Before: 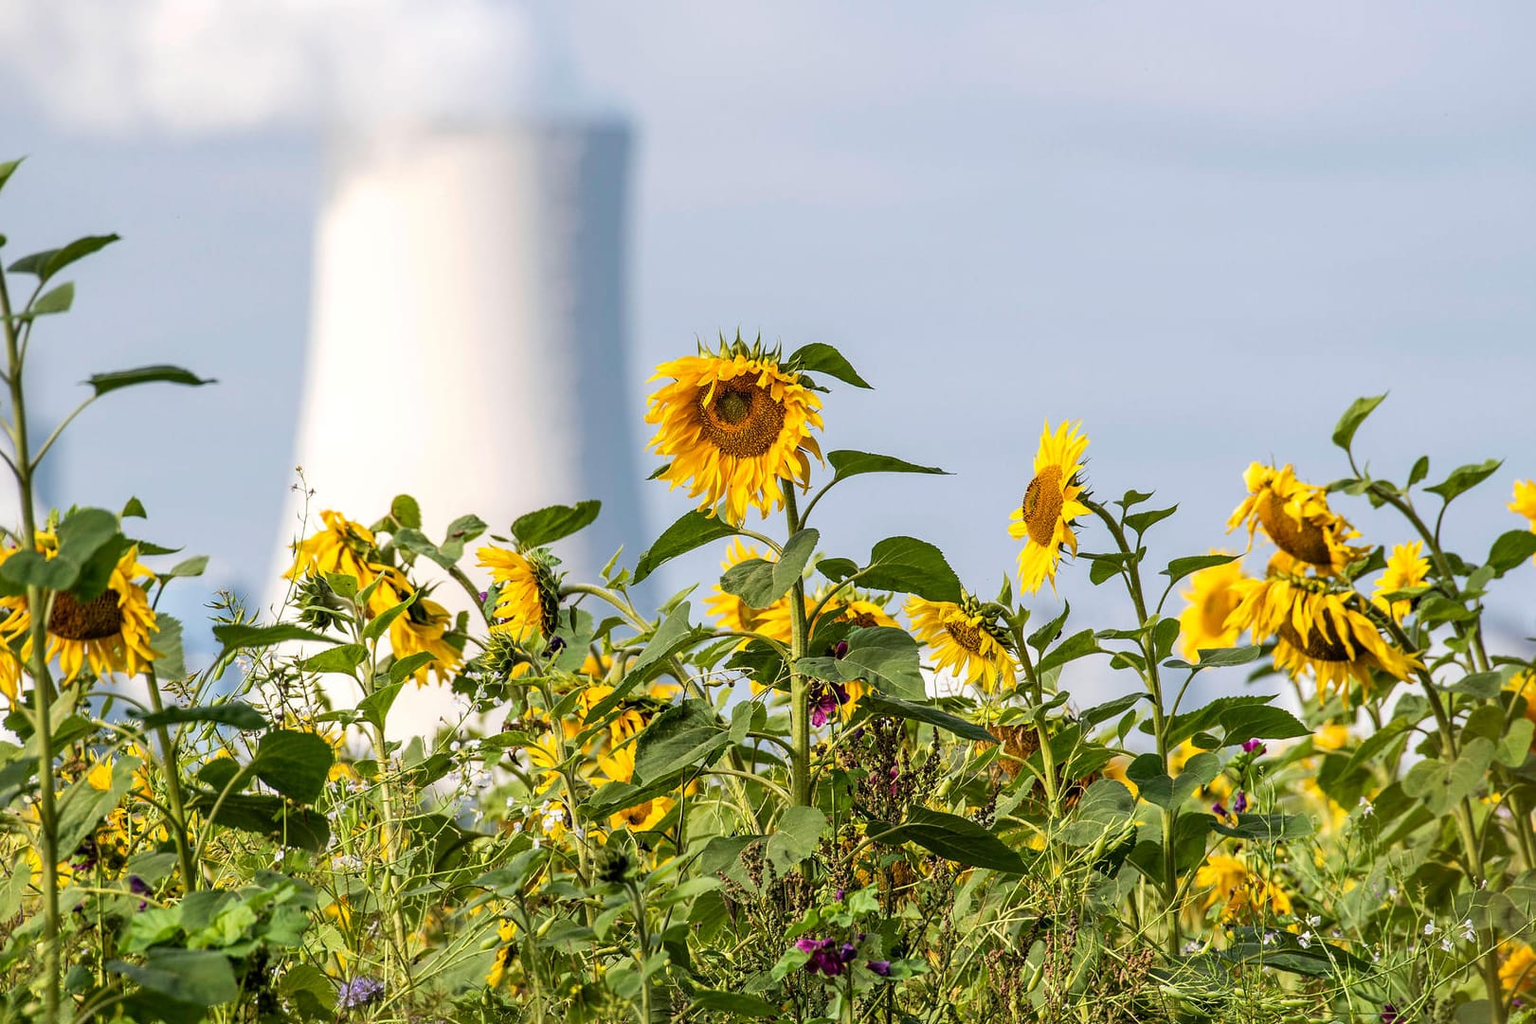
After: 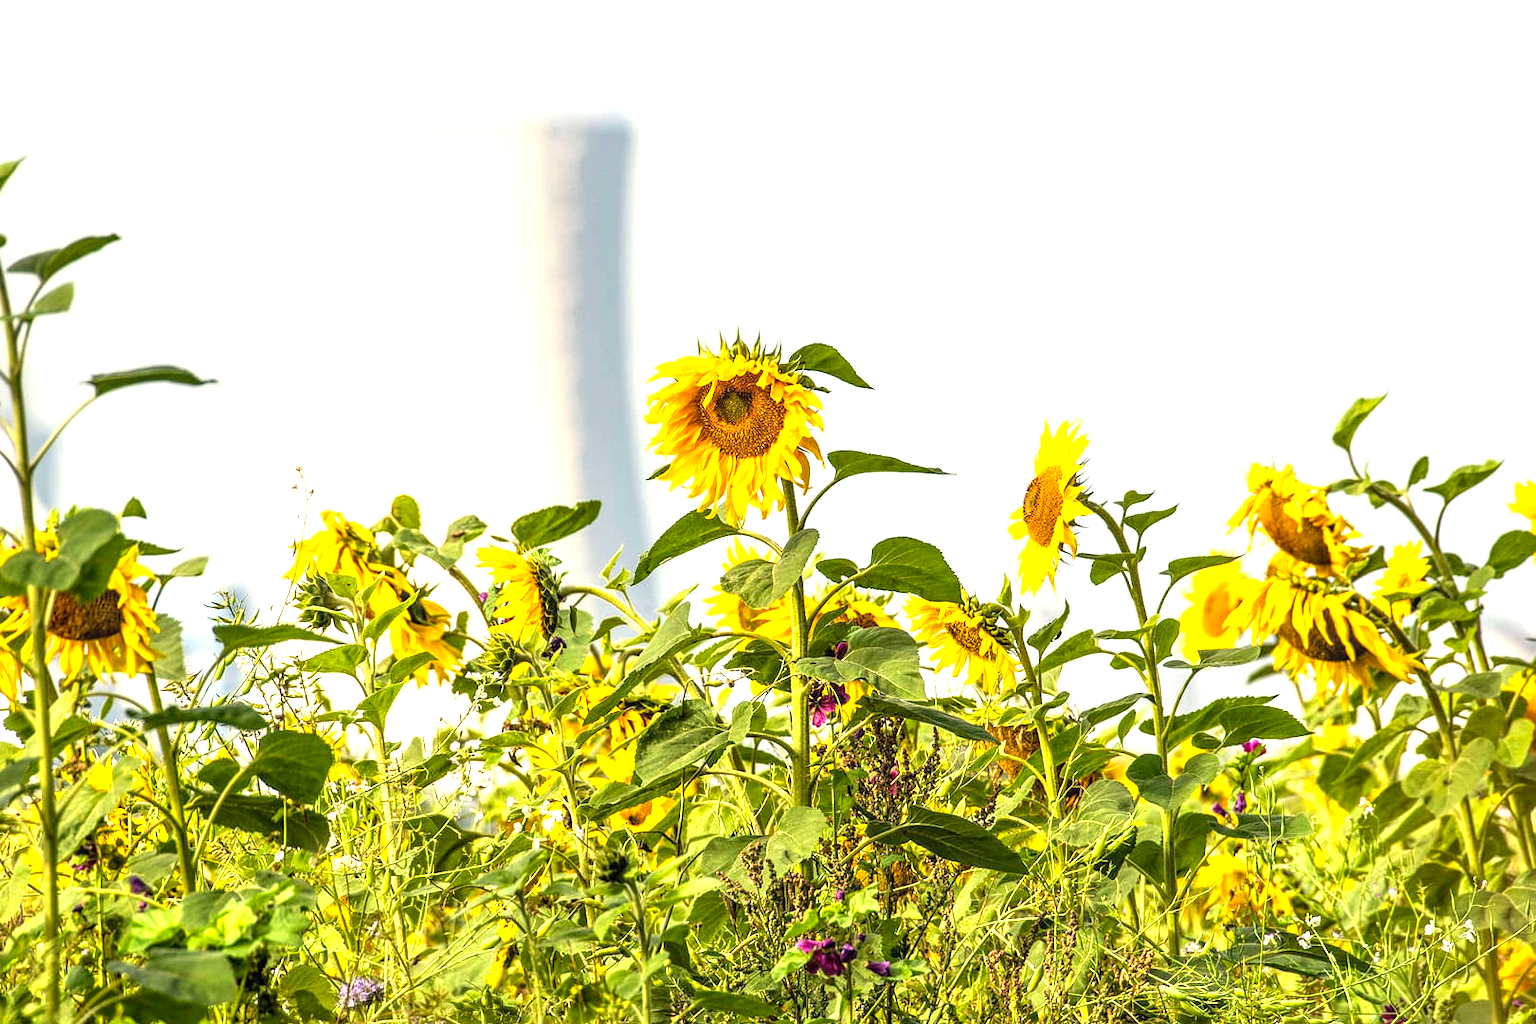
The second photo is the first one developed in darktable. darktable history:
color correction: highlights a* 1.3, highlights b* 18.01
exposure: black level correction 0, exposure 1.101 EV, compensate highlight preservation false
local contrast: on, module defaults
